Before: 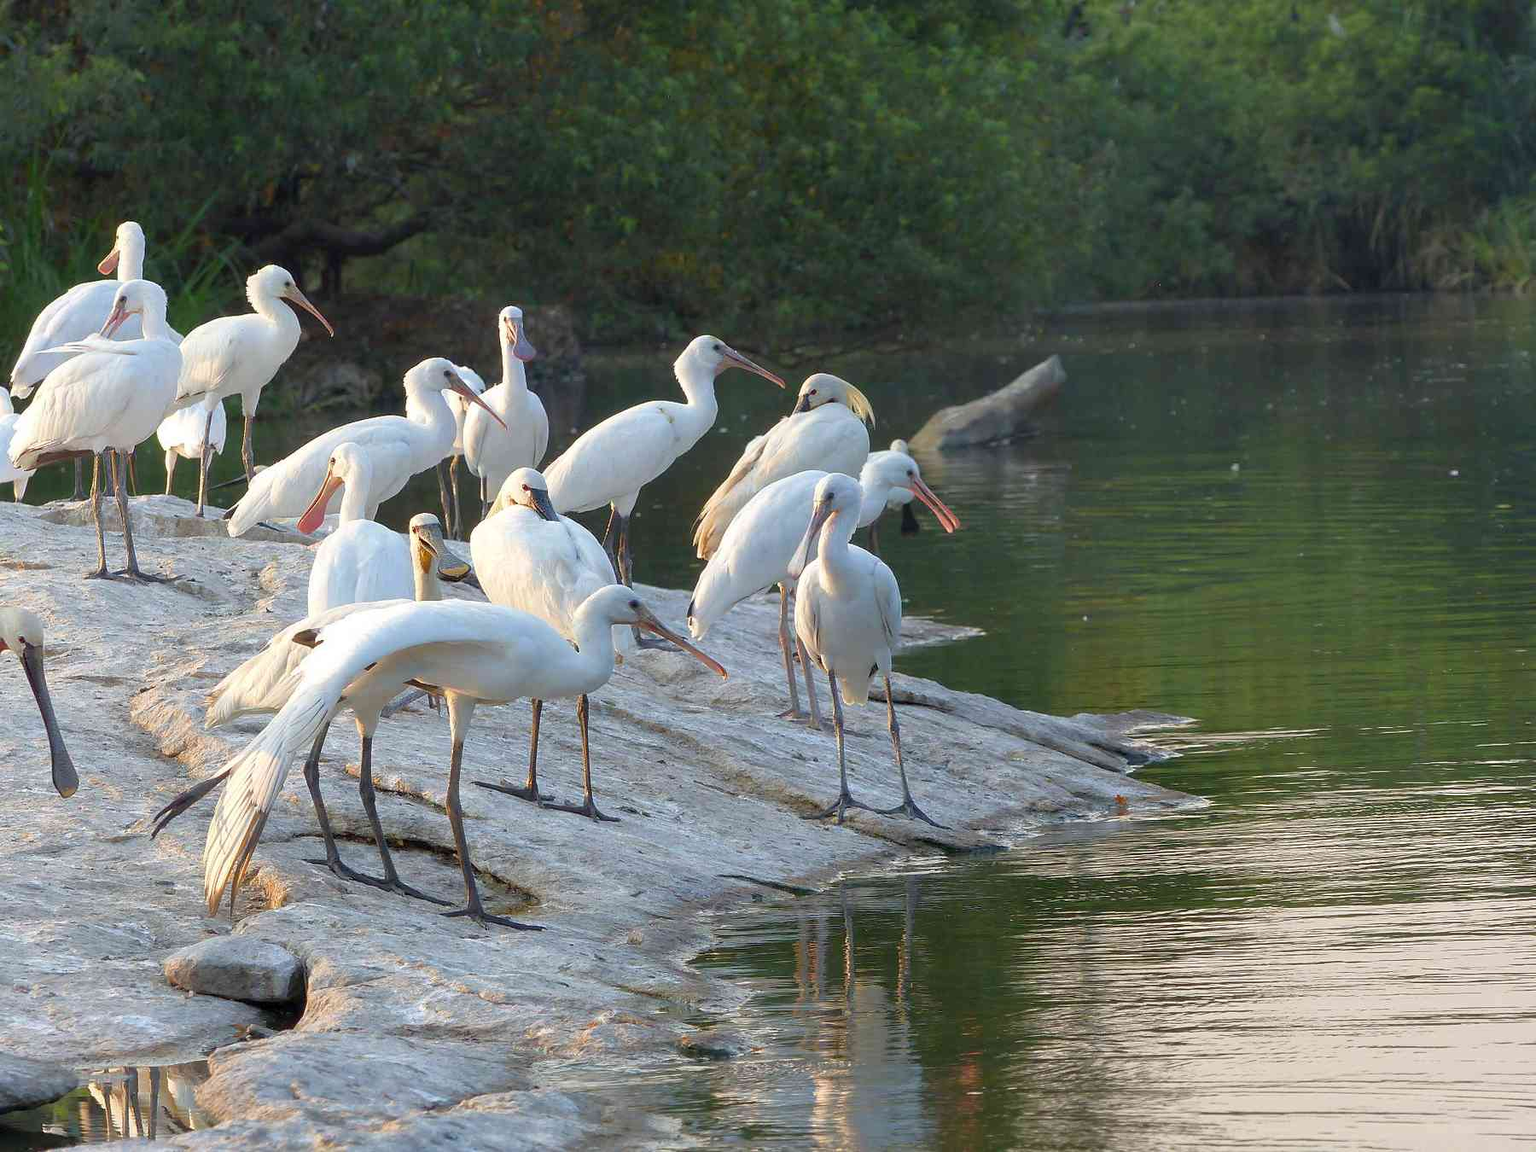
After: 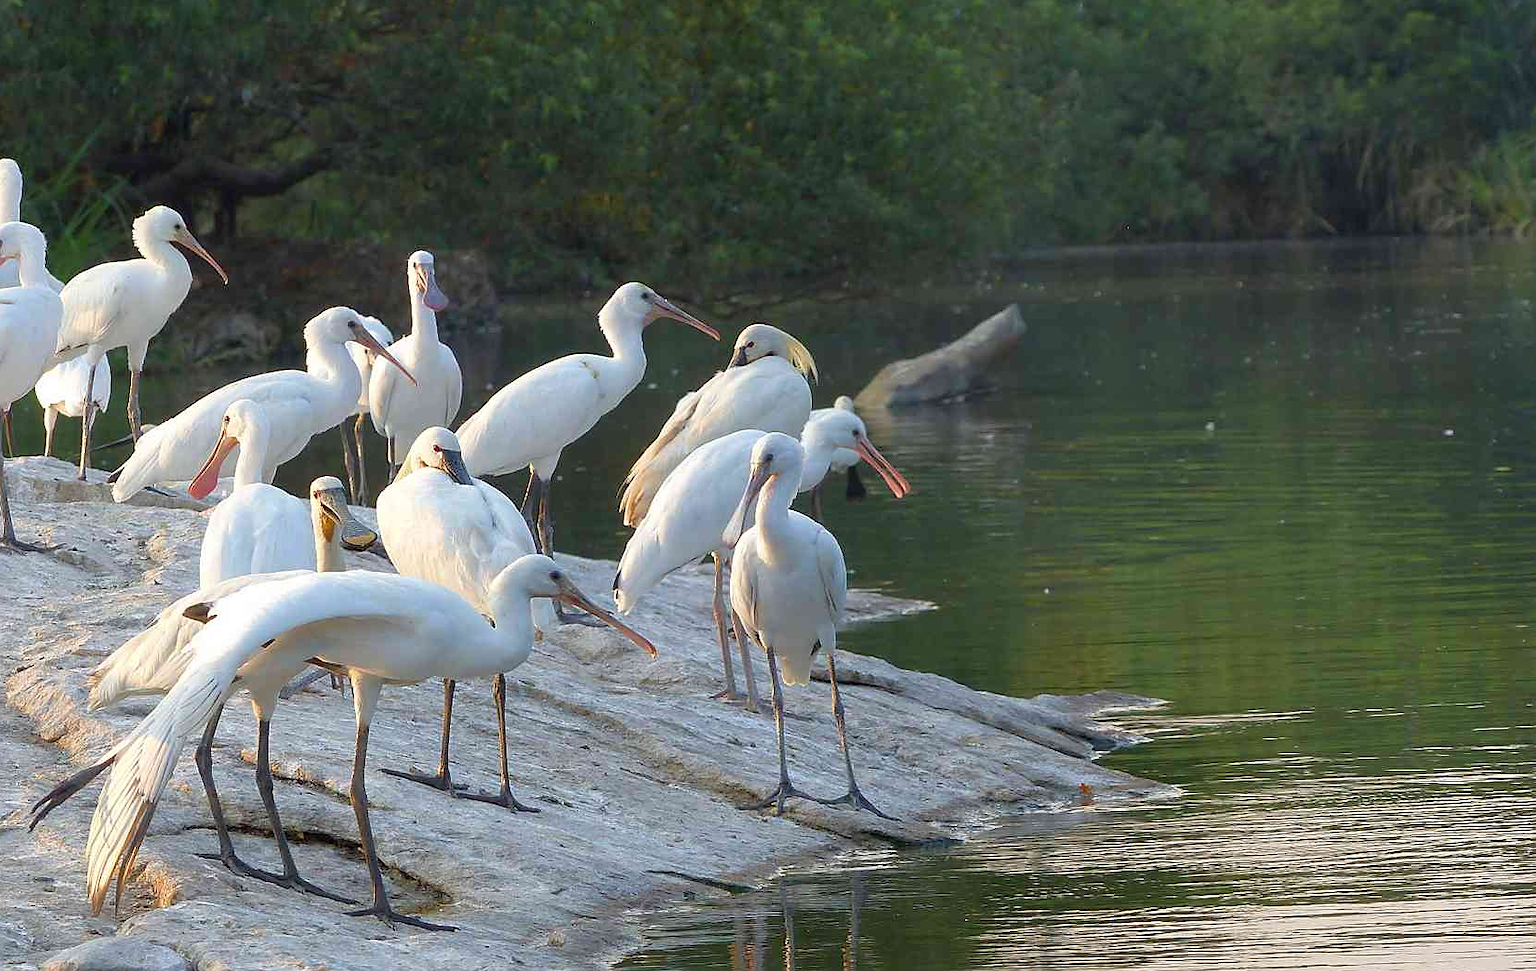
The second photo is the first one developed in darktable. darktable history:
sharpen: radius 1.458, amount 0.398, threshold 1.271
crop: left 8.155%, top 6.611%, bottom 15.385%
